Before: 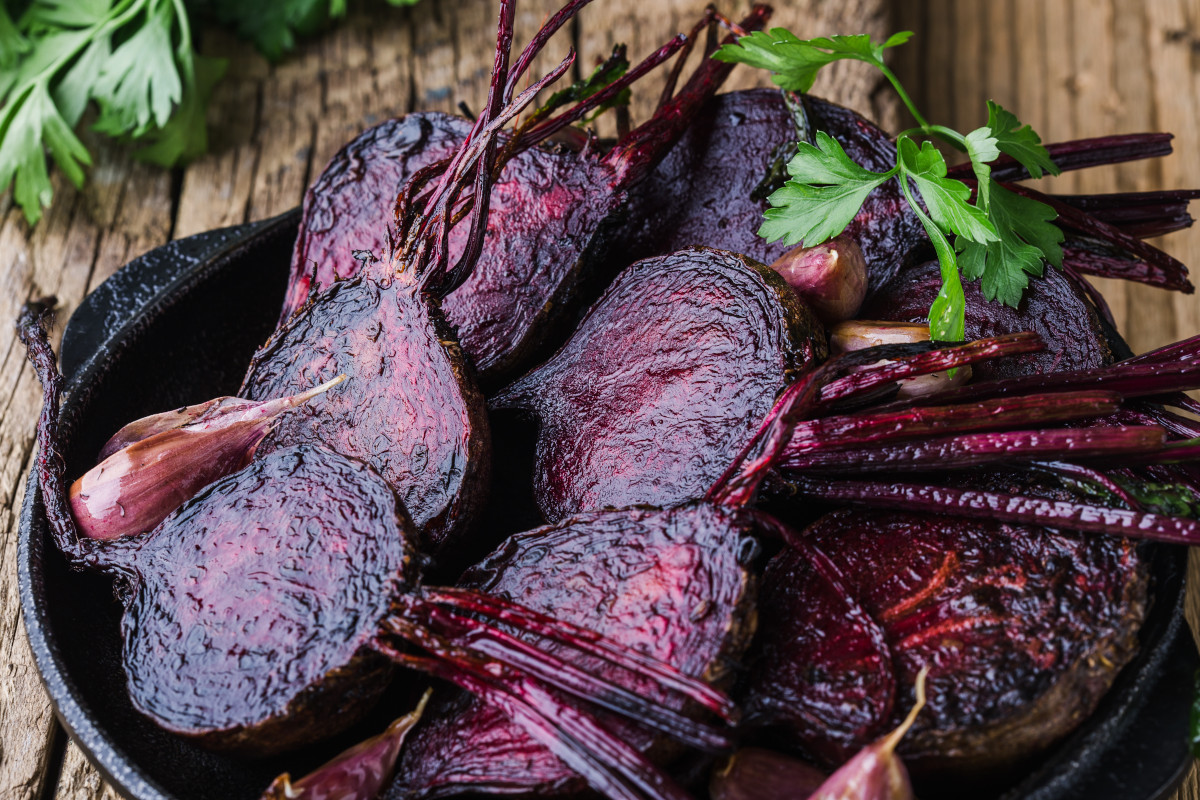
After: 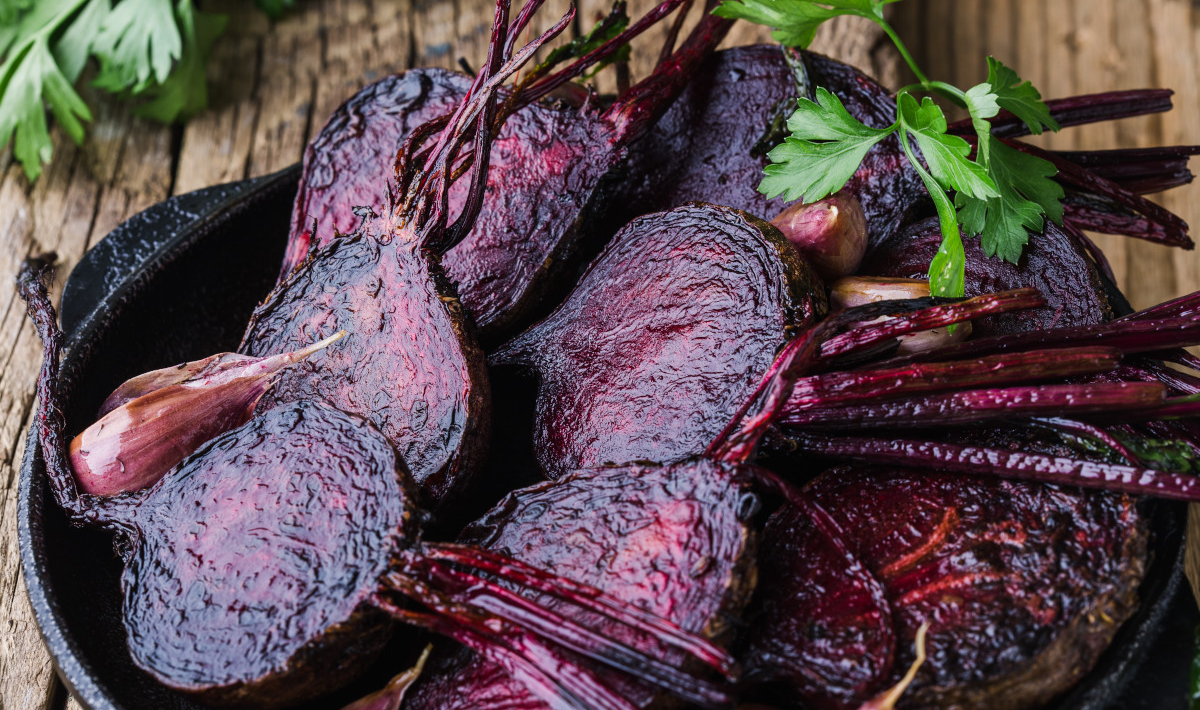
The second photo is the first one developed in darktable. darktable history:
crop and rotate: top 5.556%, bottom 5.671%
